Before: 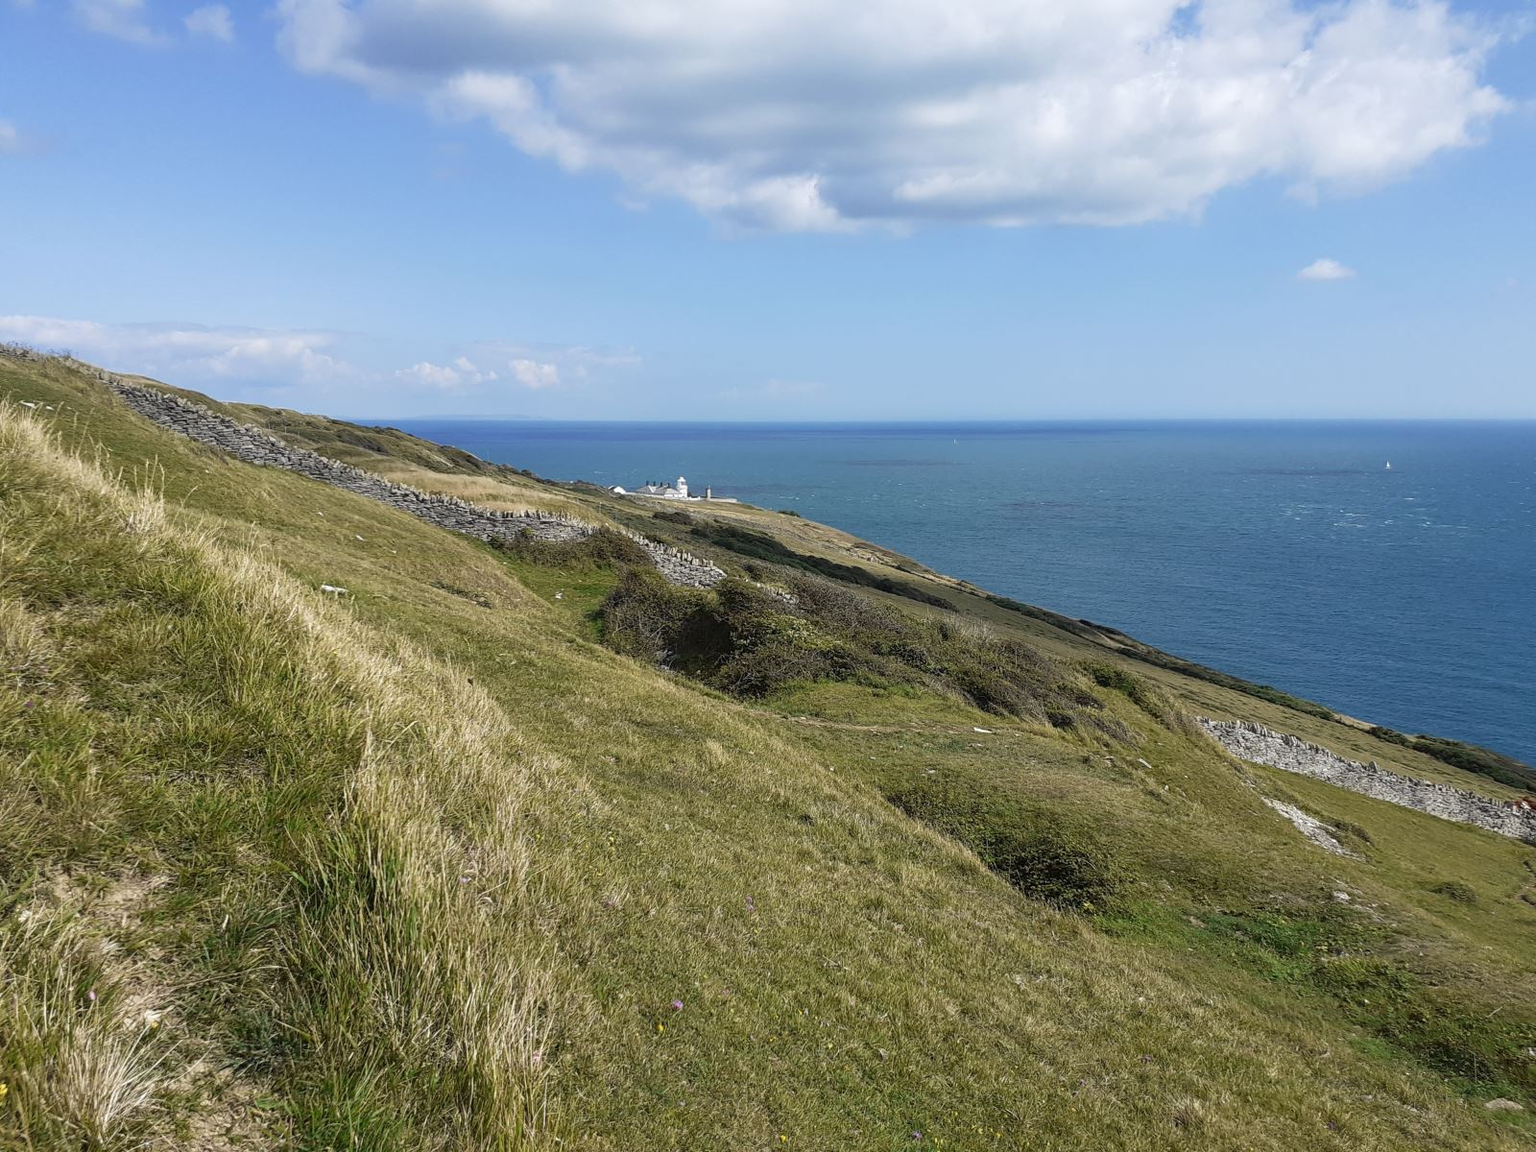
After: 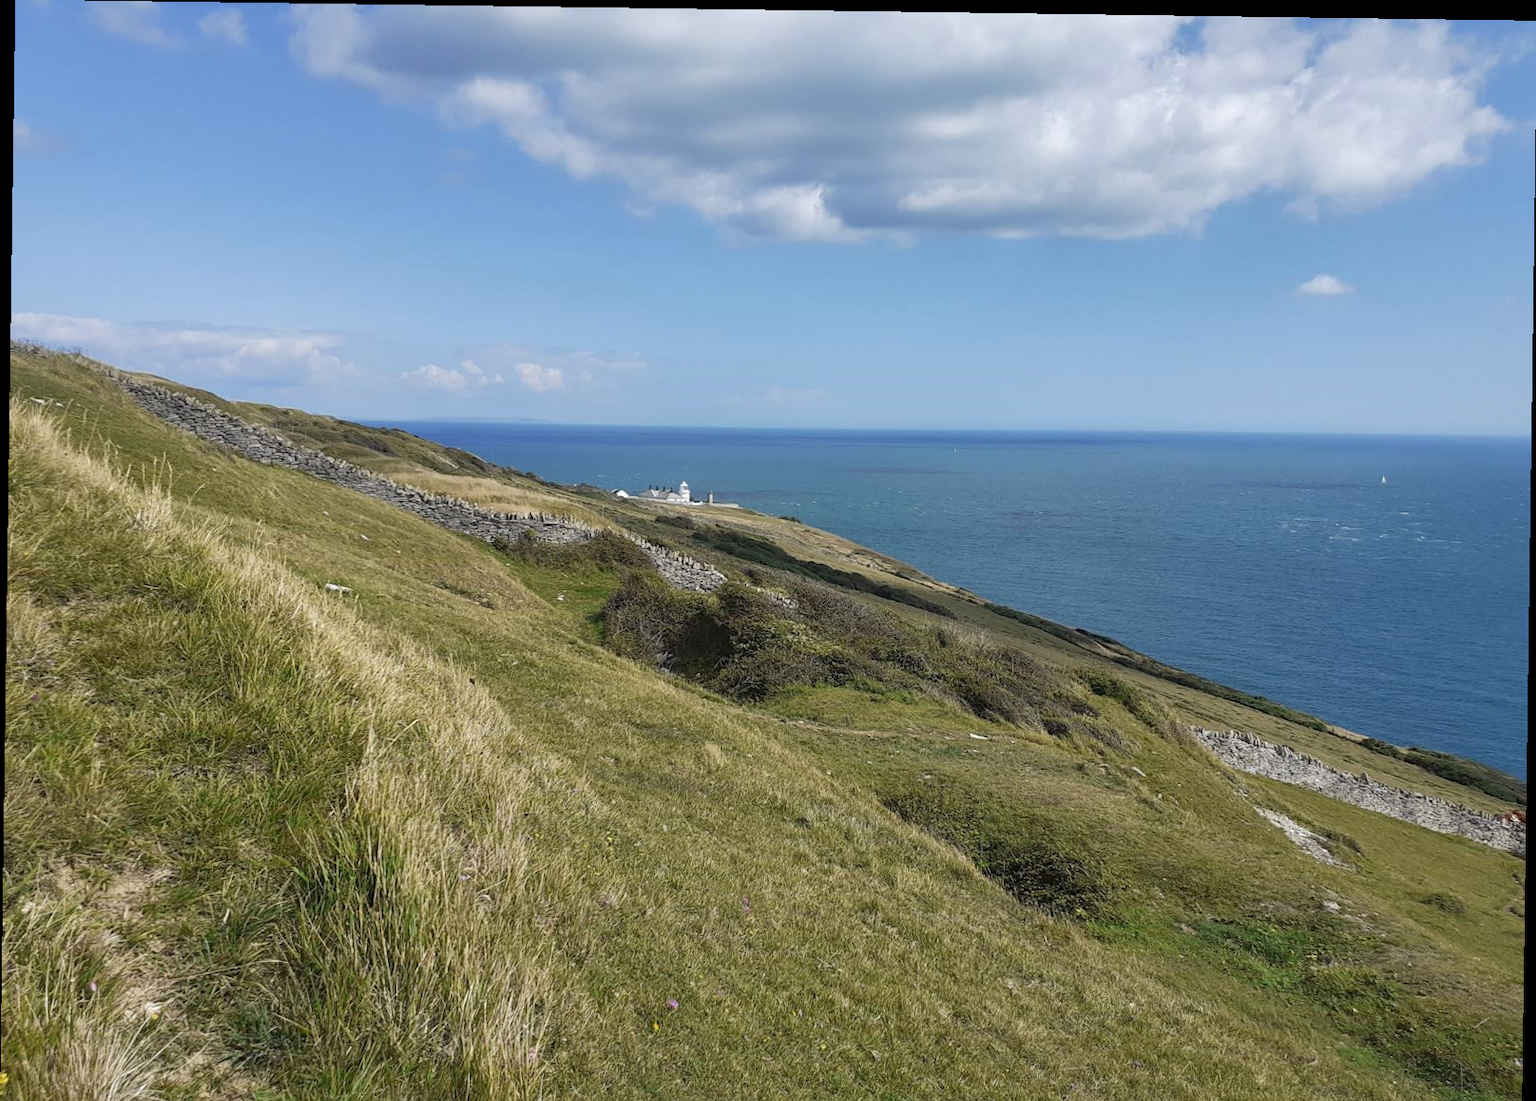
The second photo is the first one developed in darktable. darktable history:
rotate and perspective: rotation 0.8°, automatic cropping off
shadows and highlights: on, module defaults
crop and rotate: top 0%, bottom 5.097%
